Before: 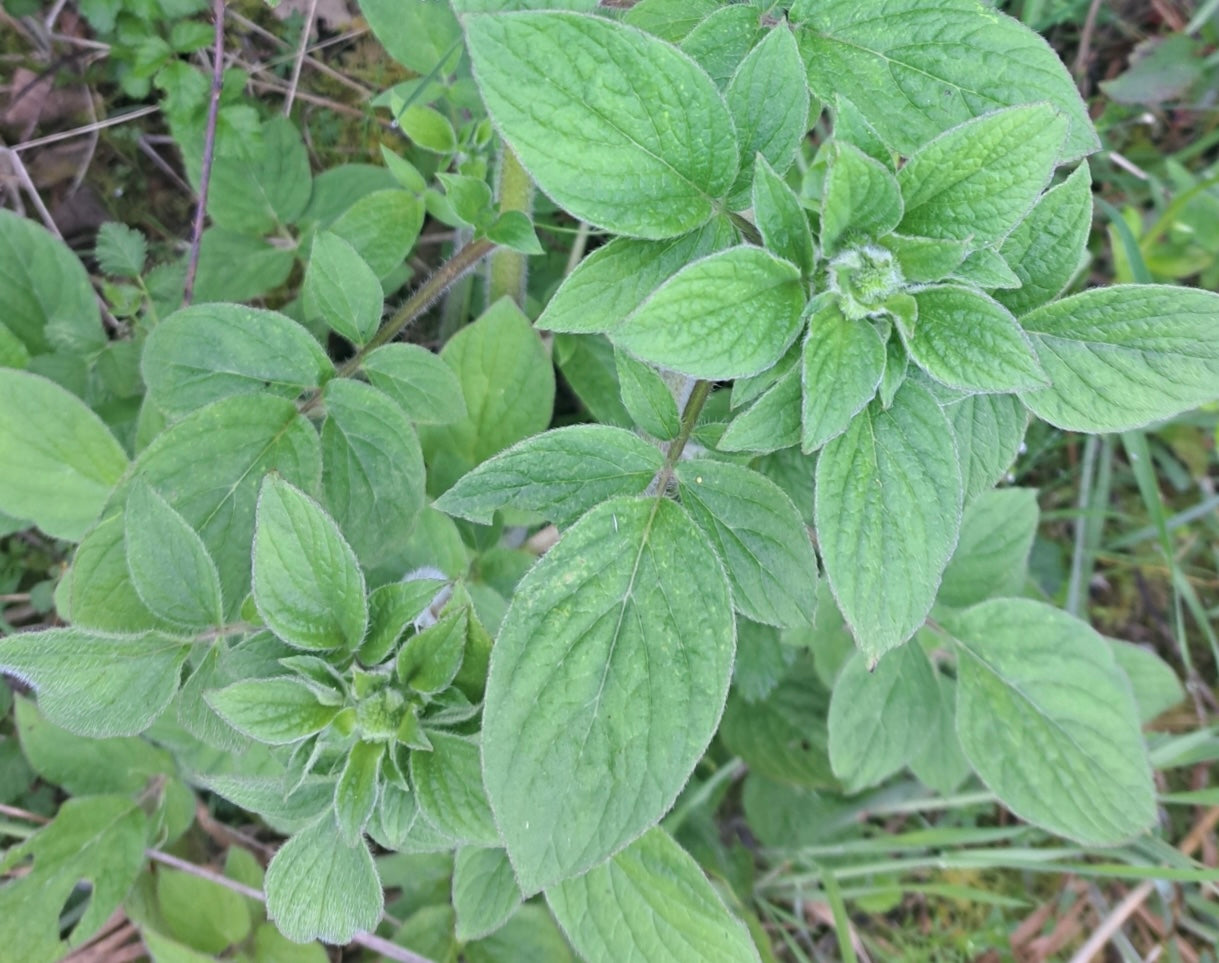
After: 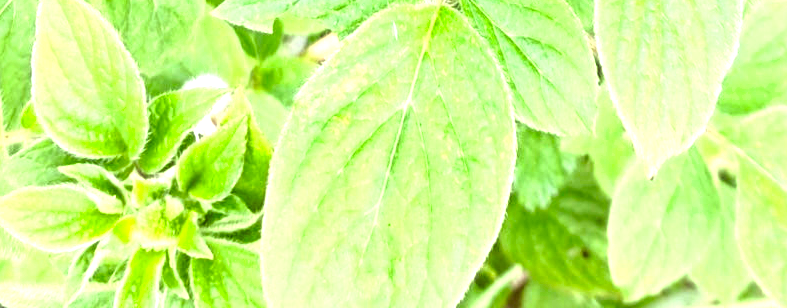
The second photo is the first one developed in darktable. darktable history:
crop: left 18.088%, top 51.1%, right 17.282%, bottom 16.841%
color correction: highlights a* 1.07, highlights b* 24.45, shadows a* 15.36, shadows b* 24.58
exposure: exposure 1.094 EV, compensate exposure bias true, compensate highlight preservation false
tone equalizer: -8 EV -0.752 EV, -7 EV -0.734 EV, -6 EV -0.637 EV, -5 EV -0.367 EV, -3 EV 0.397 EV, -2 EV 0.6 EV, -1 EV 0.674 EV, +0 EV 0.773 EV, edges refinement/feathering 500, mask exposure compensation -1.57 EV, preserve details no
color balance rgb: shadows lift › luminance -21.358%, shadows lift › chroma 8.76%, shadows lift › hue 283.83°, highlights gain › luminance 5.585%, highlights gain › chroma 1.328%, highlights gain › hue 88.75°, linear chroma grading › shadows -7.411%, linear chroma grading › highlights -6.01%, linear chroma grading › global chroma -10.06%, linear chroma grading › mid-tones -8.267%, perceptual saturation grading › global saturation 40.788%, perceptual saturation grading › highlights -25.769%, perceptual saturation grading › mid-tones 34.487%, perceptual saturation grading › shadows 34.867%, perceptual brilliance grading › mid-tones 9.543%, perceptual brilliance grading › shadows 15.288%, global vibrance 40.582%
local contrast: on, module defaults
shadows and highlights: shadows 24.99, highlights -25.87
